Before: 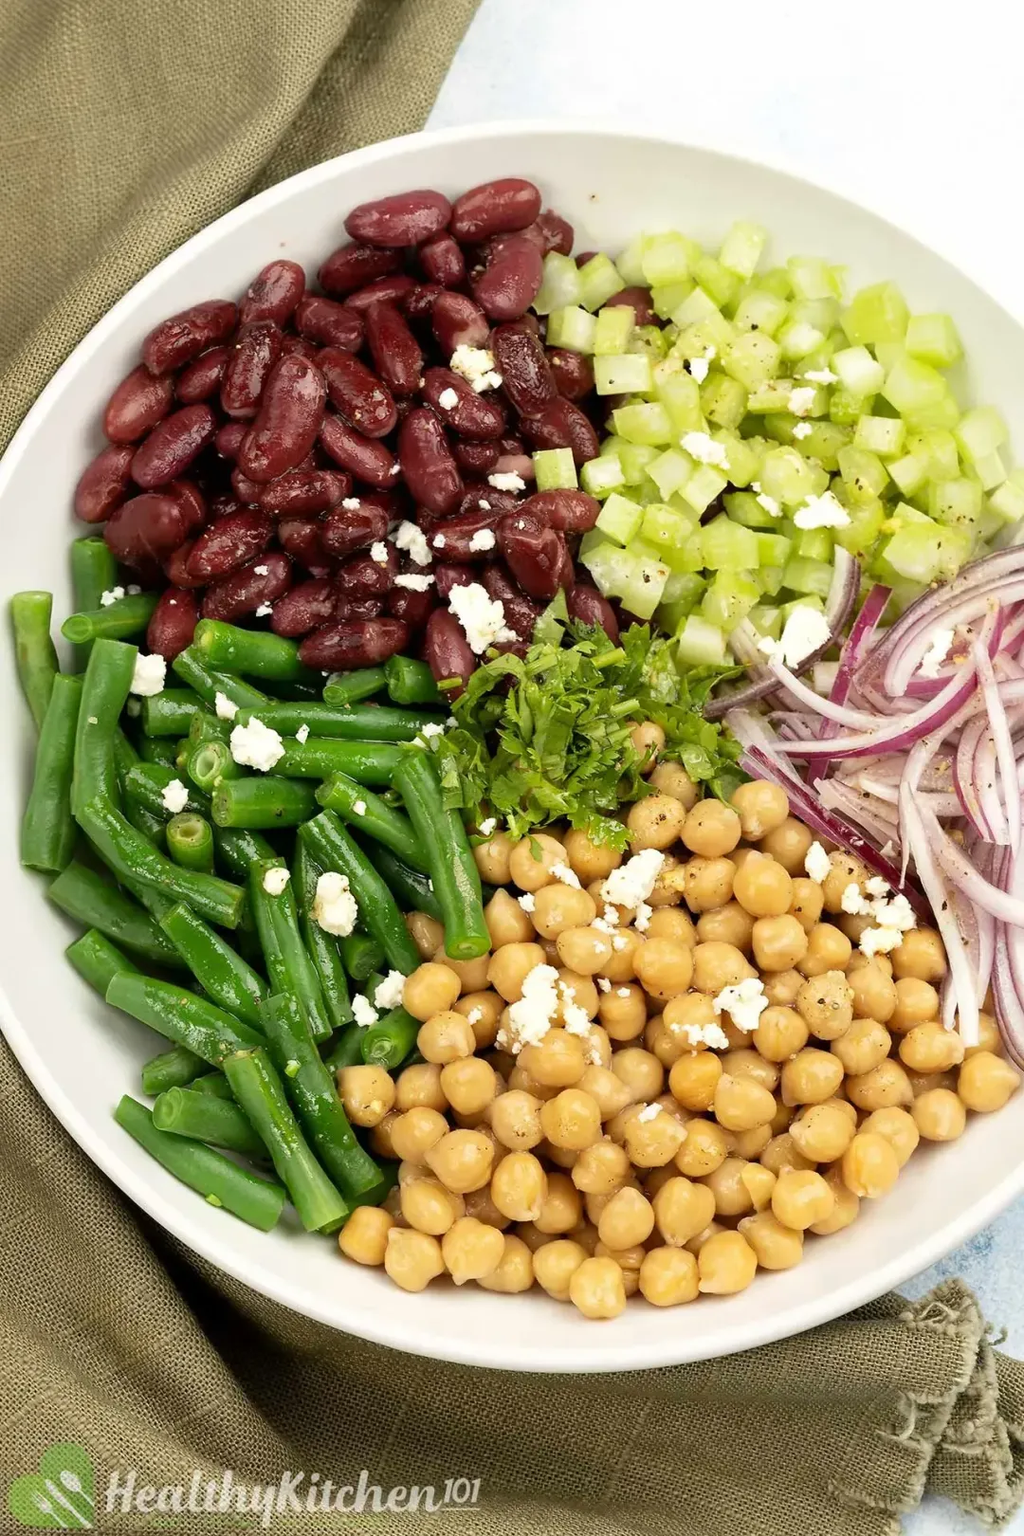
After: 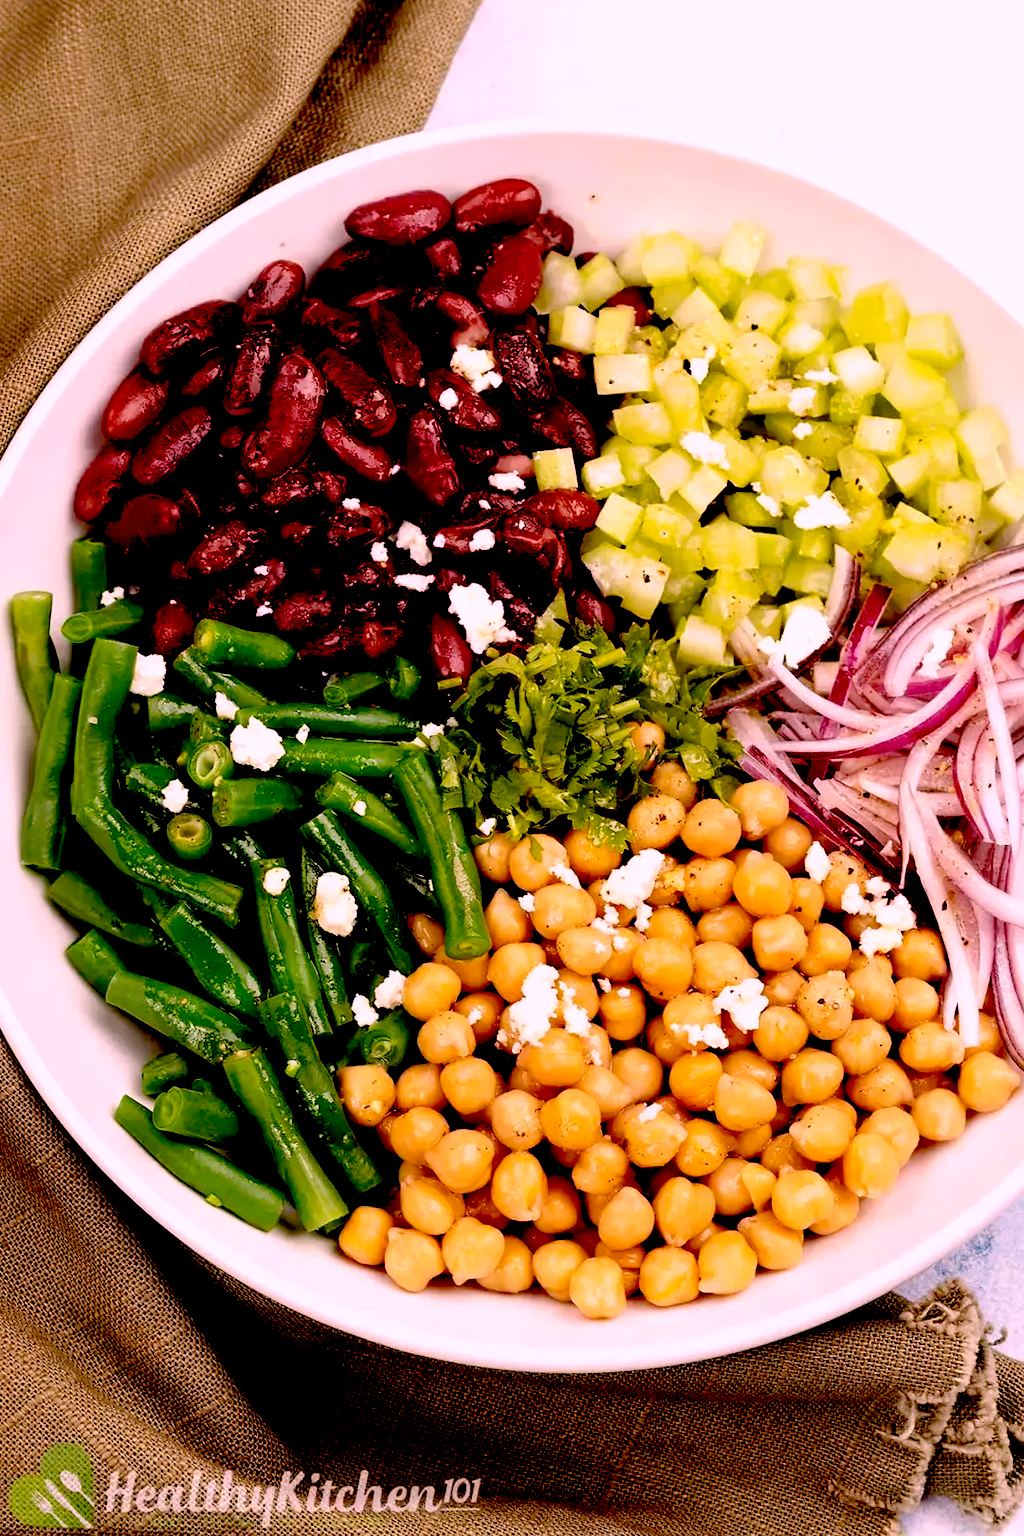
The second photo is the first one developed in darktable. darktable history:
exposure: black level correction 0.1, exposure -0.092 EV, compensate highlight preservation false
white balance: red 1.188, blue 1.11
